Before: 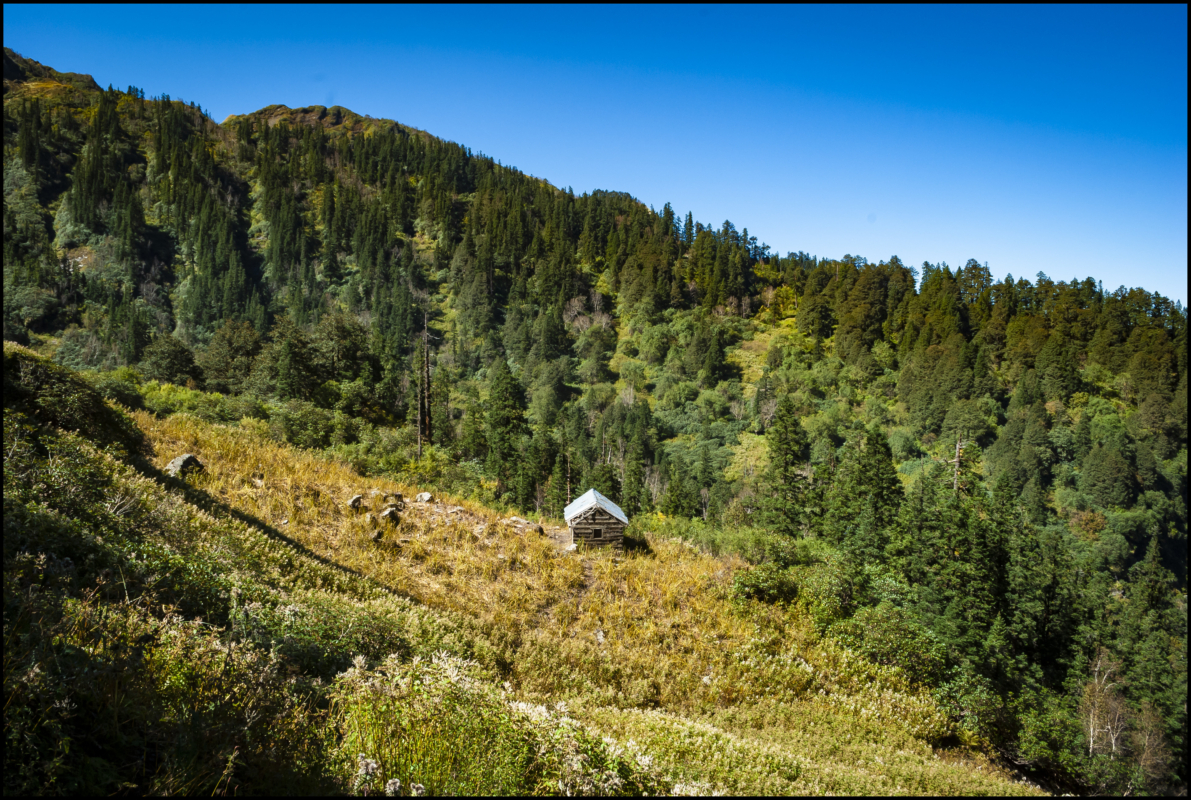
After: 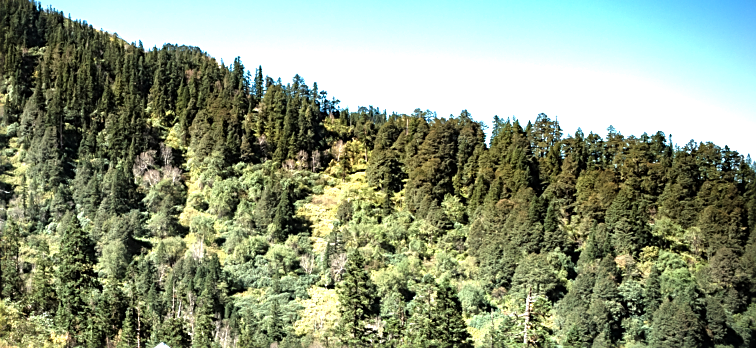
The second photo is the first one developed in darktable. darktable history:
exposure: exposure 0.812 EV, compensate highlight preservation false
sharpen: on, module defaults
vignetting: saturation -0.022, center (-0.079, 0.061)
color correction: highlights b* 0.004, saturation 0.603
tone equalizer: -8 EV -0.739 EV, -7 EV -0.706 EV, -6 EV -0.588 EV, -5 EV -0.412 EV, -3 EV 0.394 EV, -2 EV 0.6 EV, -1 EV 0.685 EV, +0 EV 0.781 EV, mask exposure compensation -0.512 EV
crop: left 36.165%, top 18.319%, right 0.307%, bottom 38.162%
